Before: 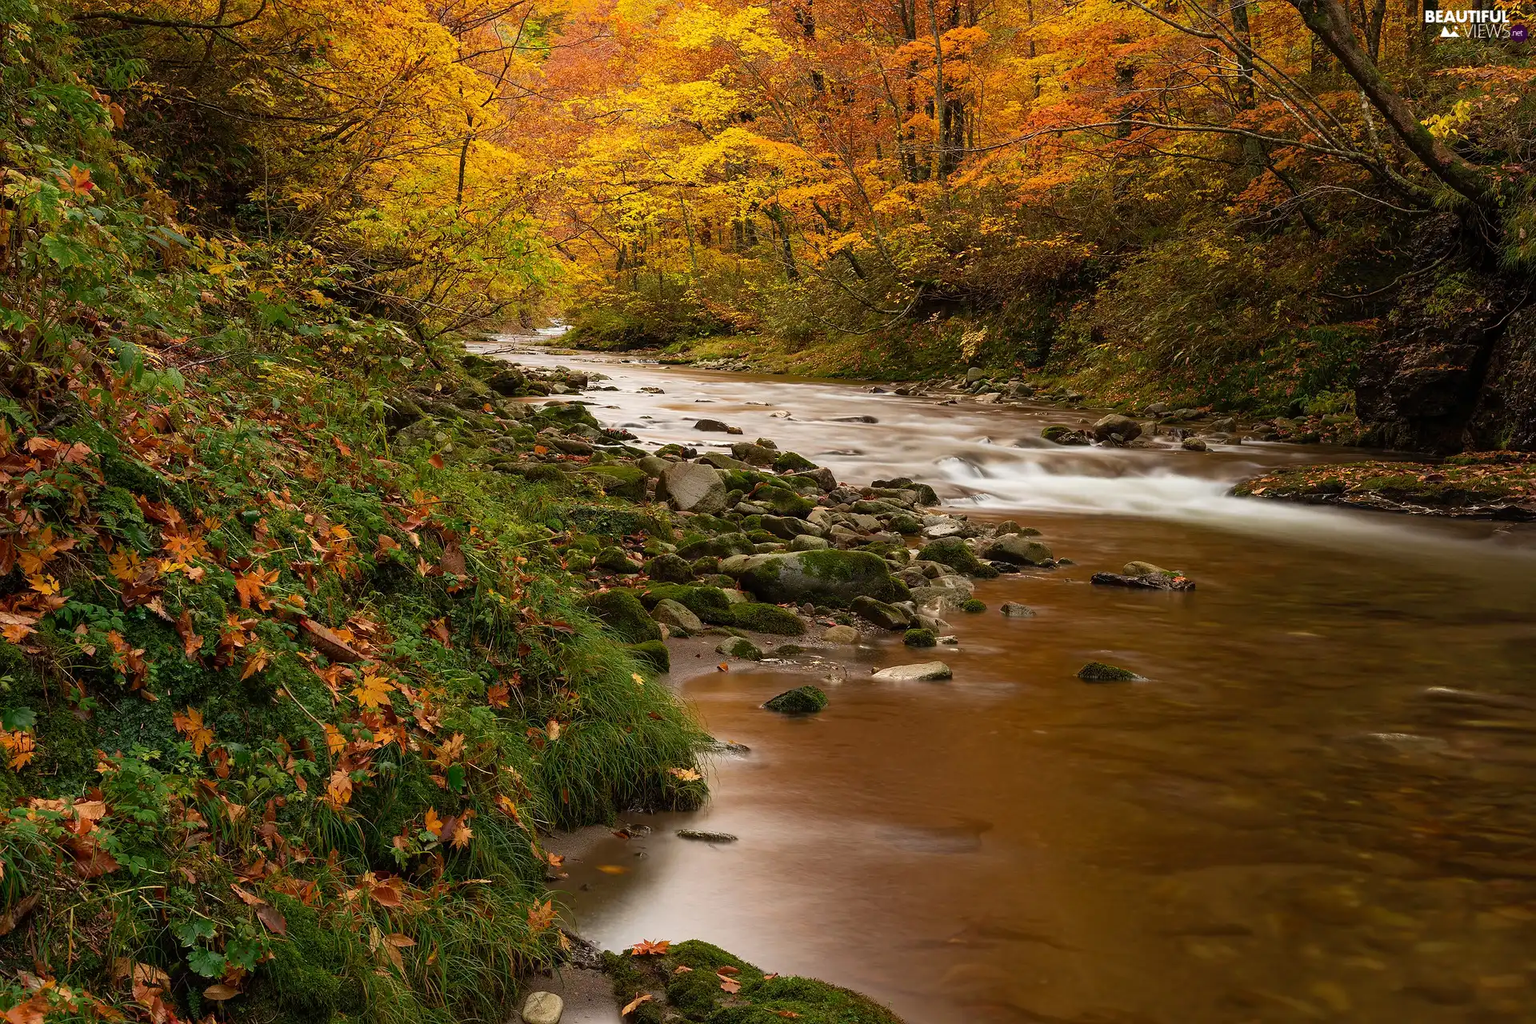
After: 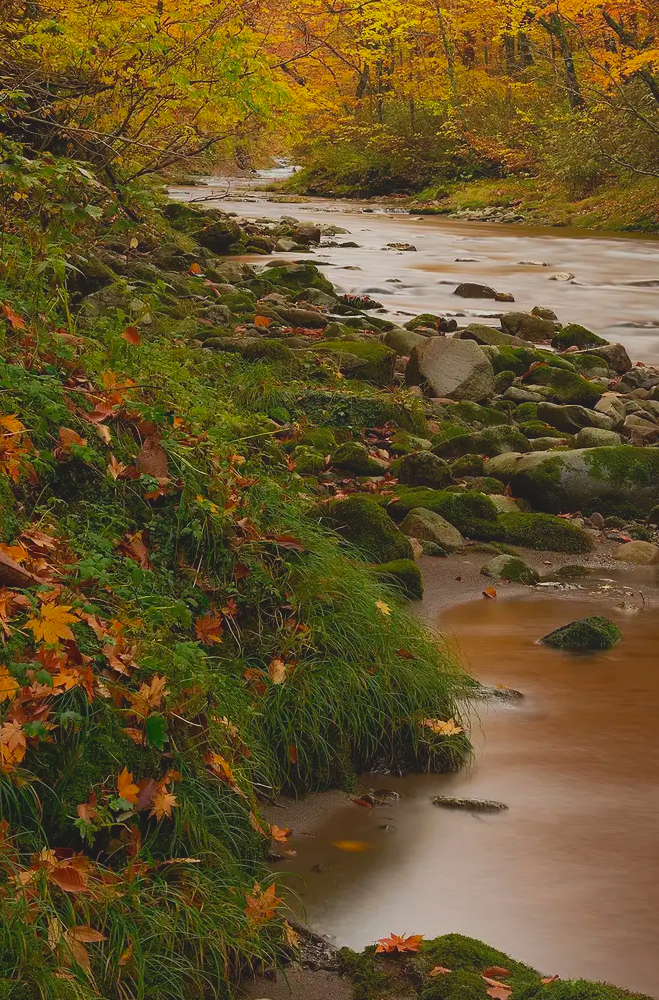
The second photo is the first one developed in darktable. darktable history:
crop and rotate: left 21.59%, top 18.846%, right 44.06%, bottom 2.974%
local contrast: detail 69%
